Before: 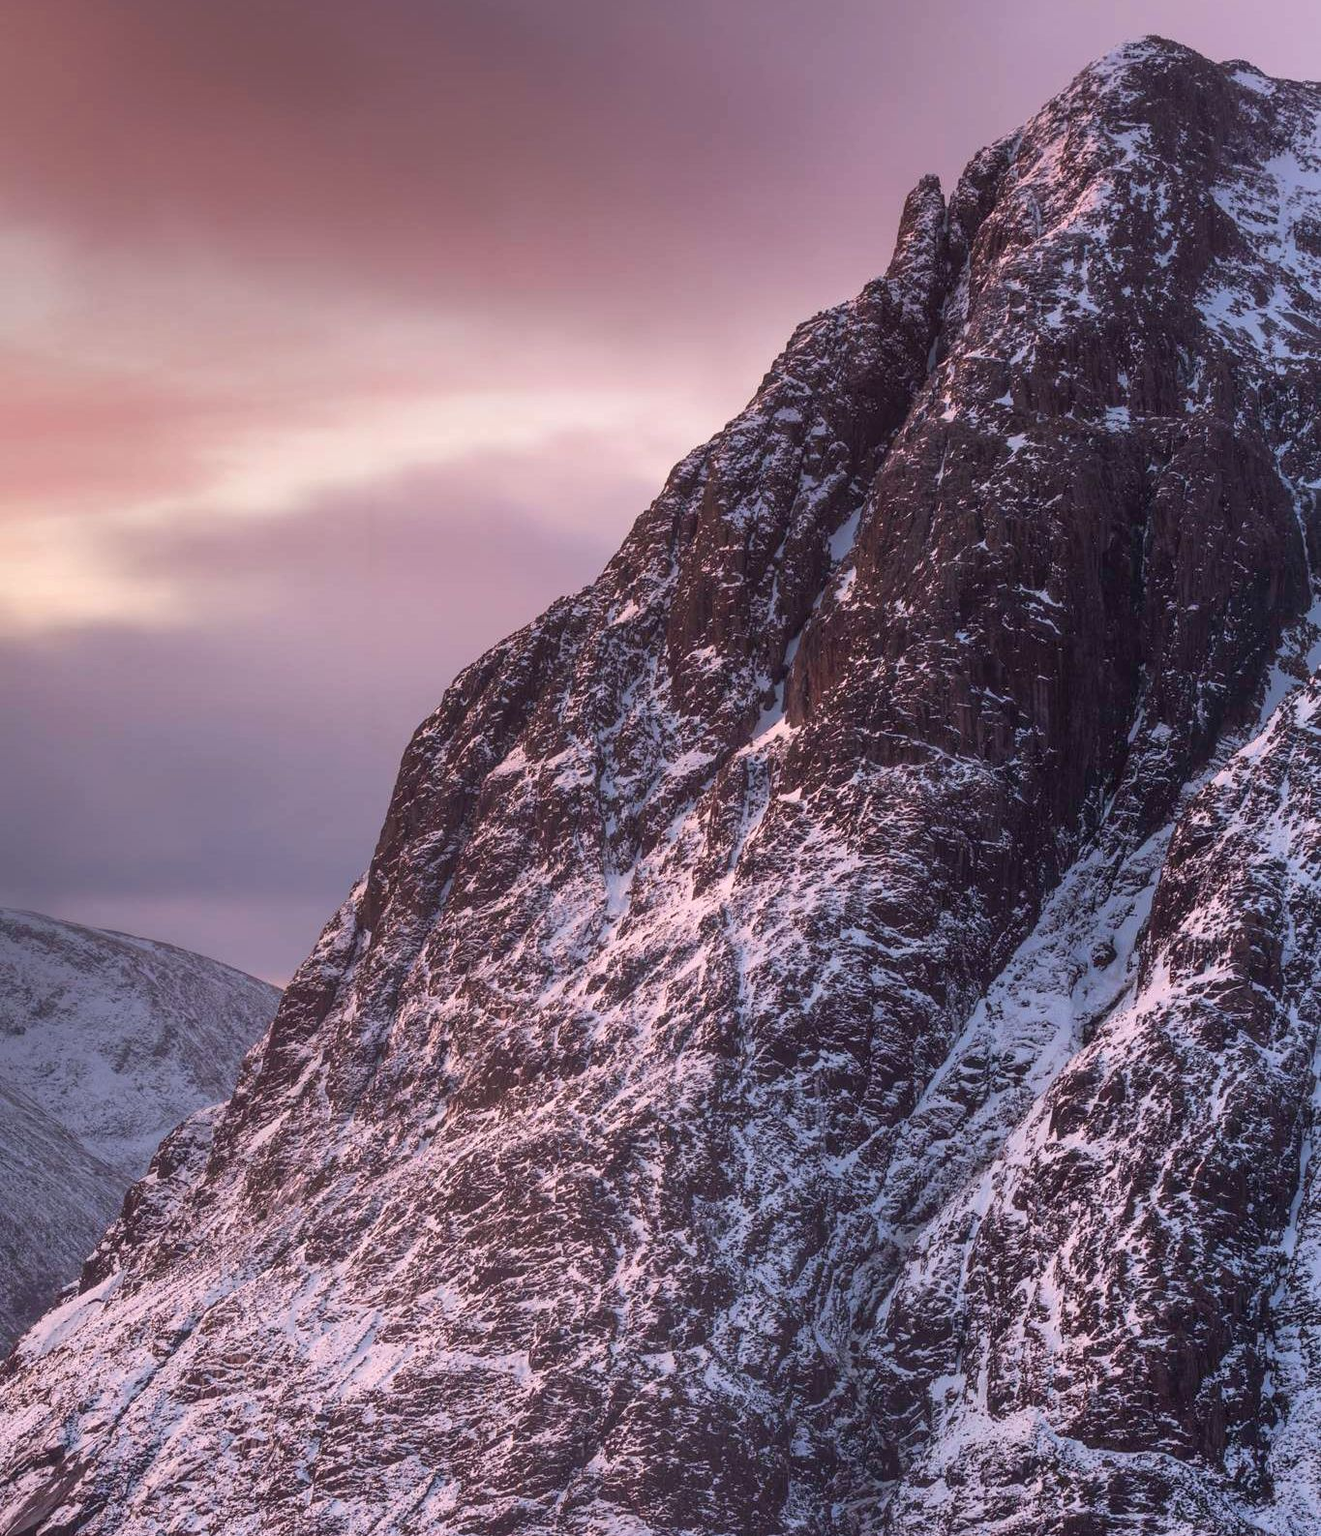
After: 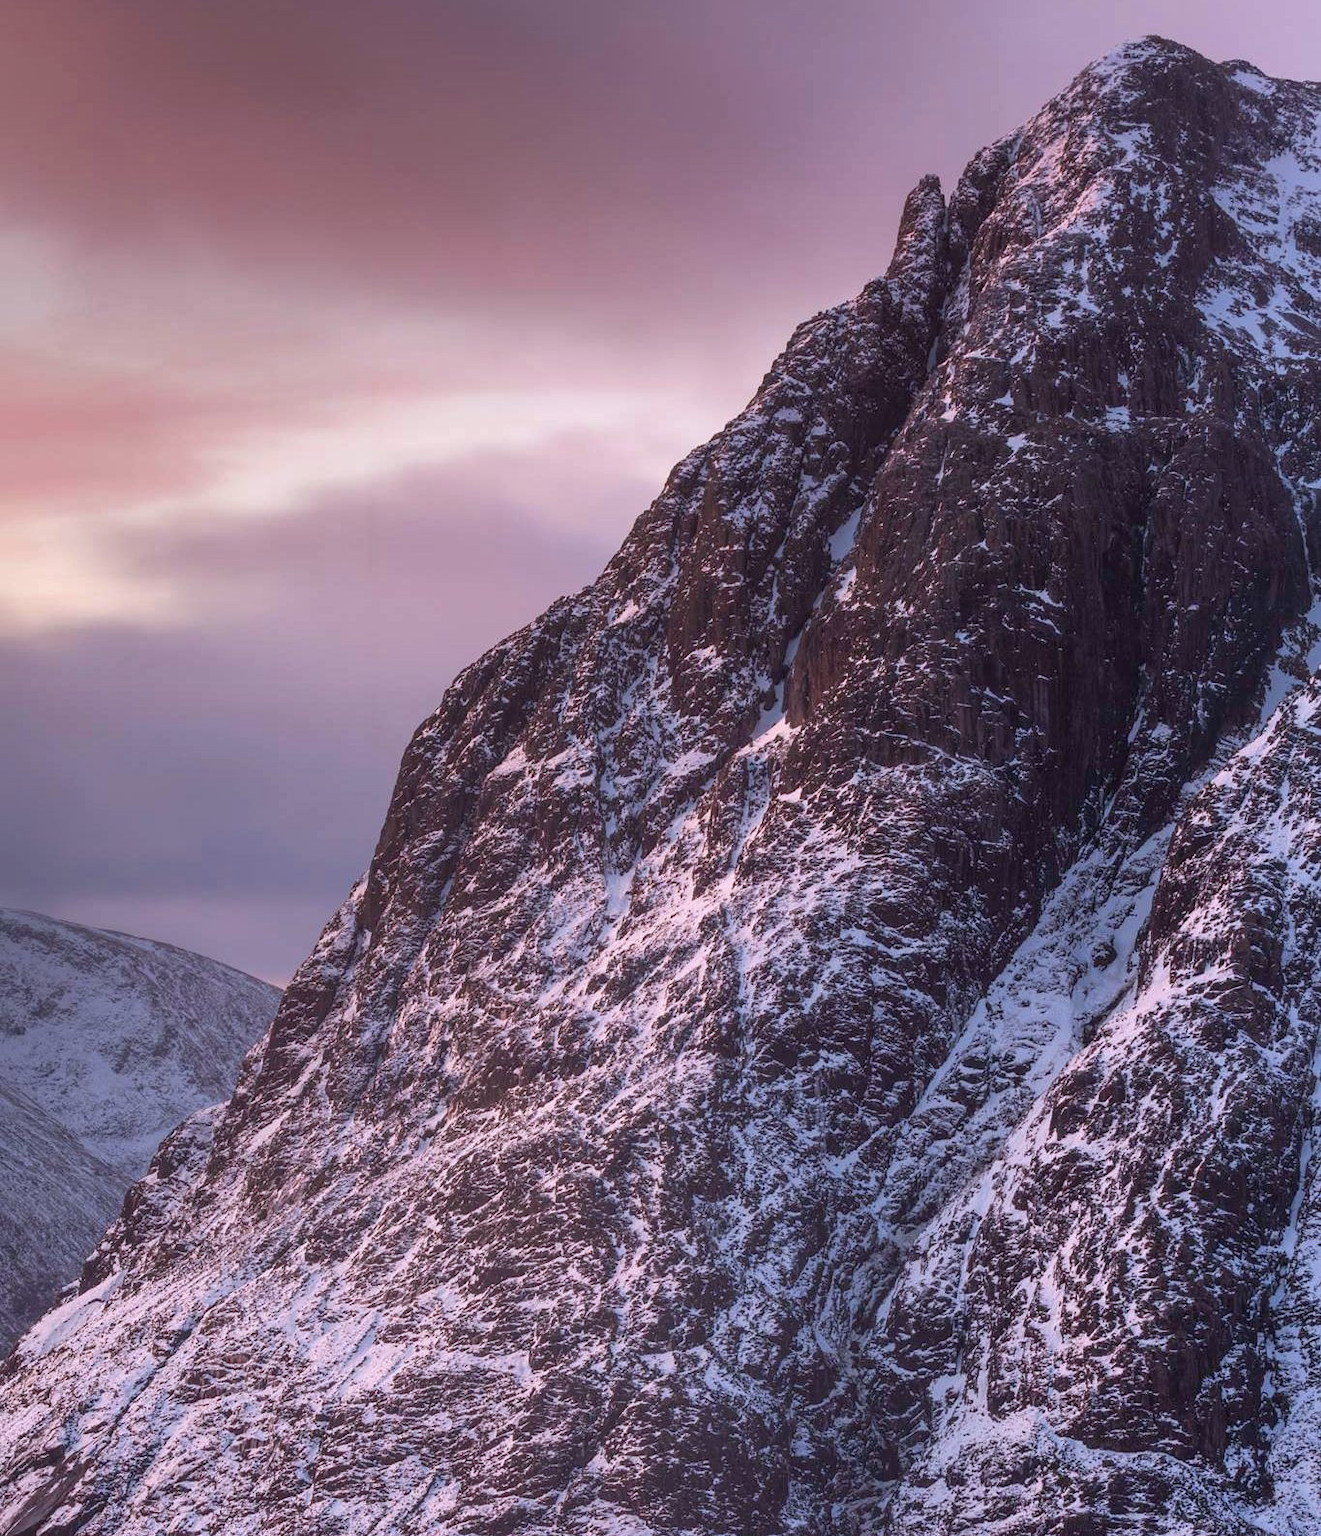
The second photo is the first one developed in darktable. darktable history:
white balance: red 0.976, blue 1.04
shadows and highlights: shadows 4.1, highlights -17.6, soften with gaussian
